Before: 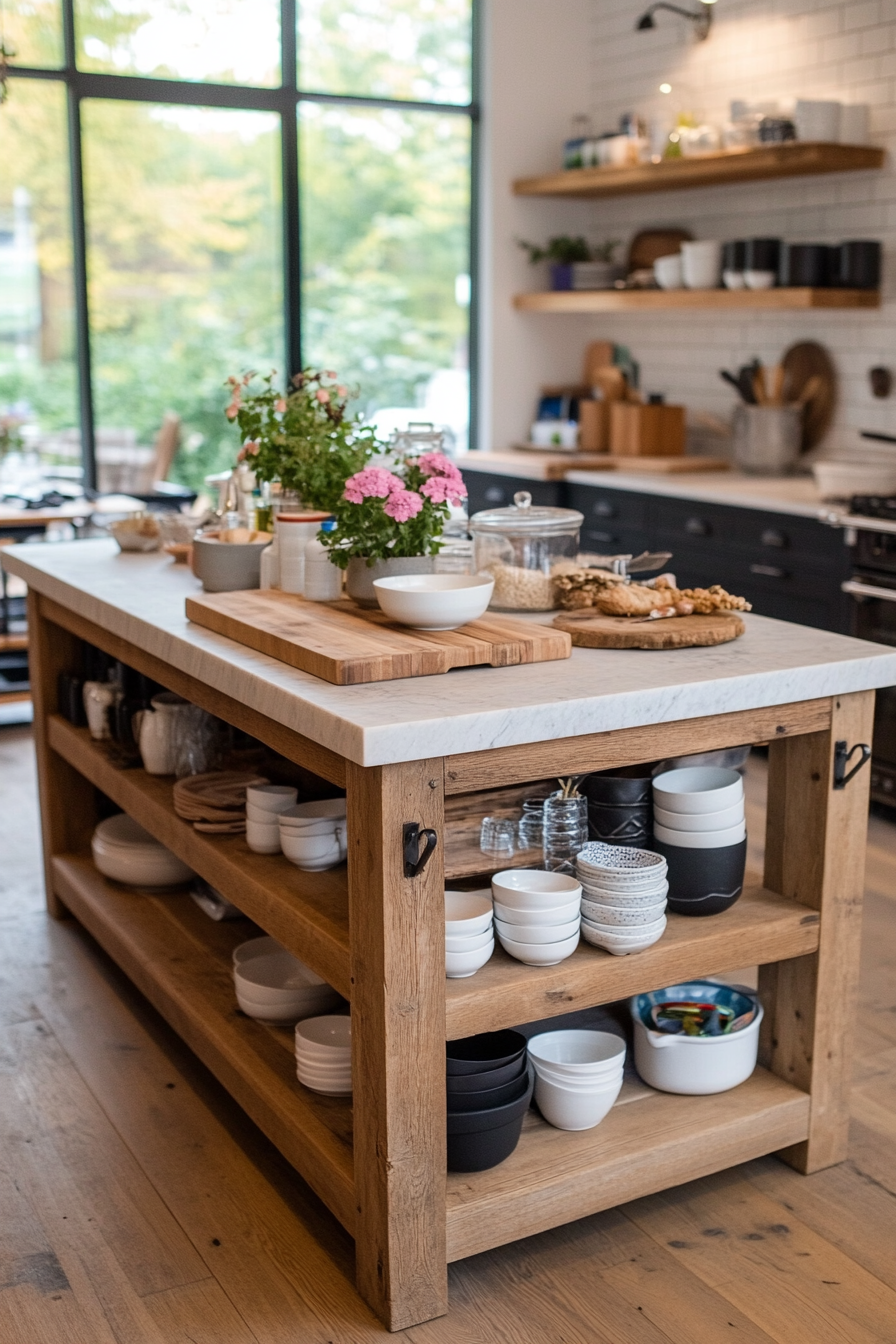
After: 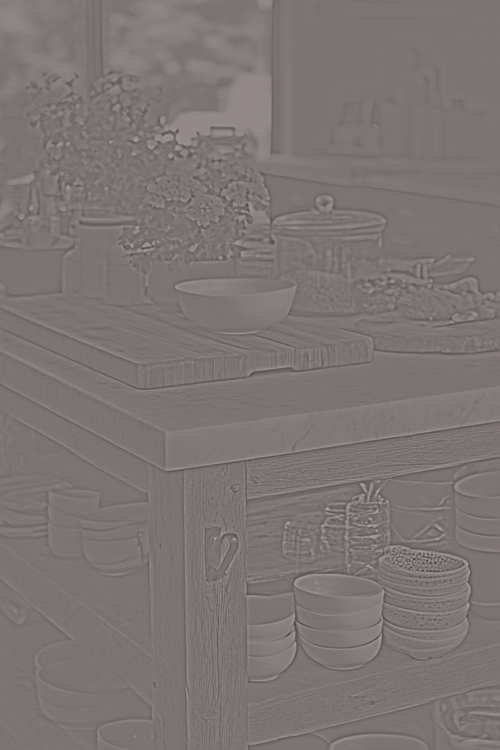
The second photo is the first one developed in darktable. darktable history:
white balance: red 1, blue 1
color balance: lift [0.998, 0.998, 1.001, 1.002], gamma [0.995, 1.025, 0.992, 0.975], gain [0.995, 1.02, 0.997, 0.98]
exposure: black level correction -0.002, exposure 1.115 EV, compensate highlight preservation false
sharpen: on, module defaults
tone equalizer: -8 EV 0.25 EV, -7 EV 0.417 EV, -6 EV 0.417 EV, -5 EV 0.25 EV, -3 EV -0.25 EV, -2 EV -0.417 EV, -1 EV -0.417 EV, +0 EV -0.25 EV, edges refinement/feathering 500, mask exposure compensation -1.57 EV, preserve details guided filter
crop and rotate: left 22.13%, top 22.054%, right 22.026%, bottom 22.102%
highpass: sharpness 5.84%, contrast boost 8.44%
